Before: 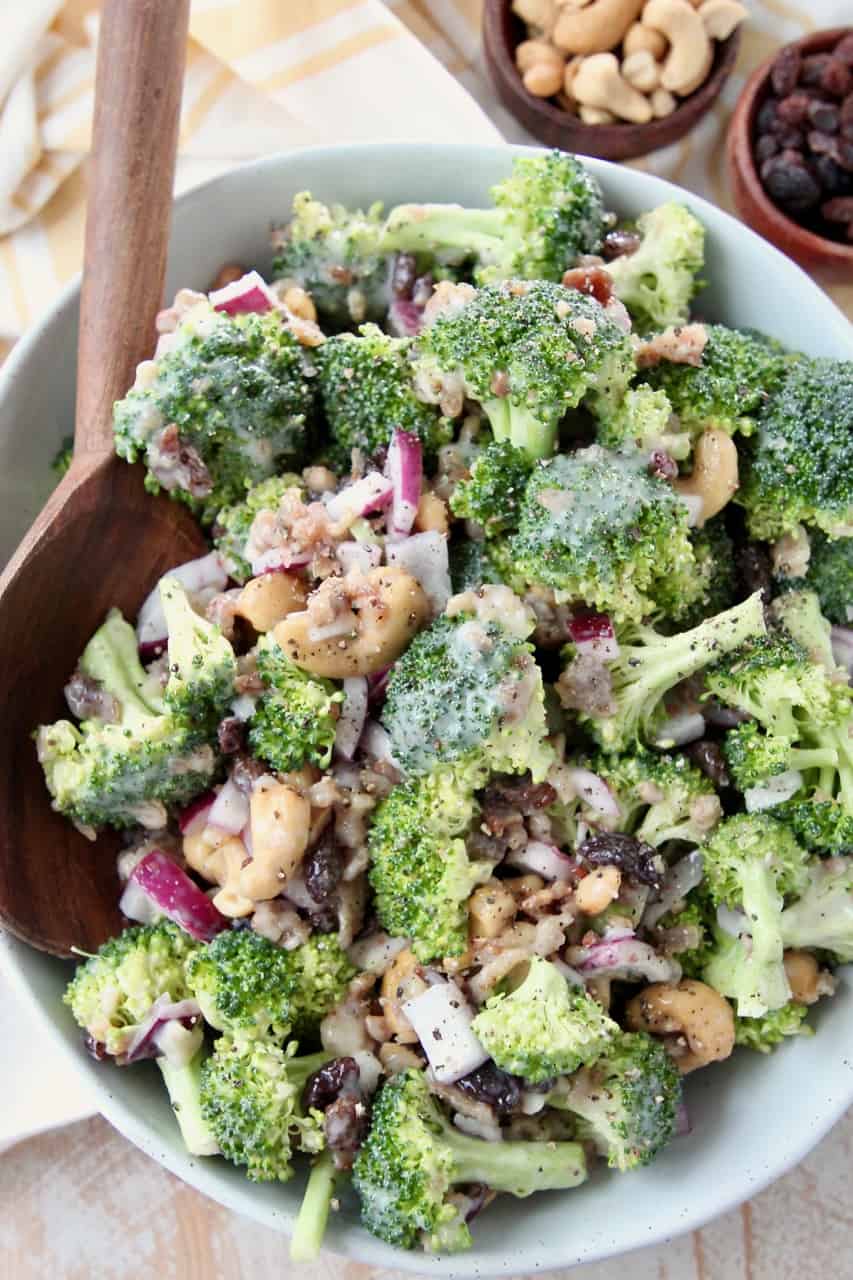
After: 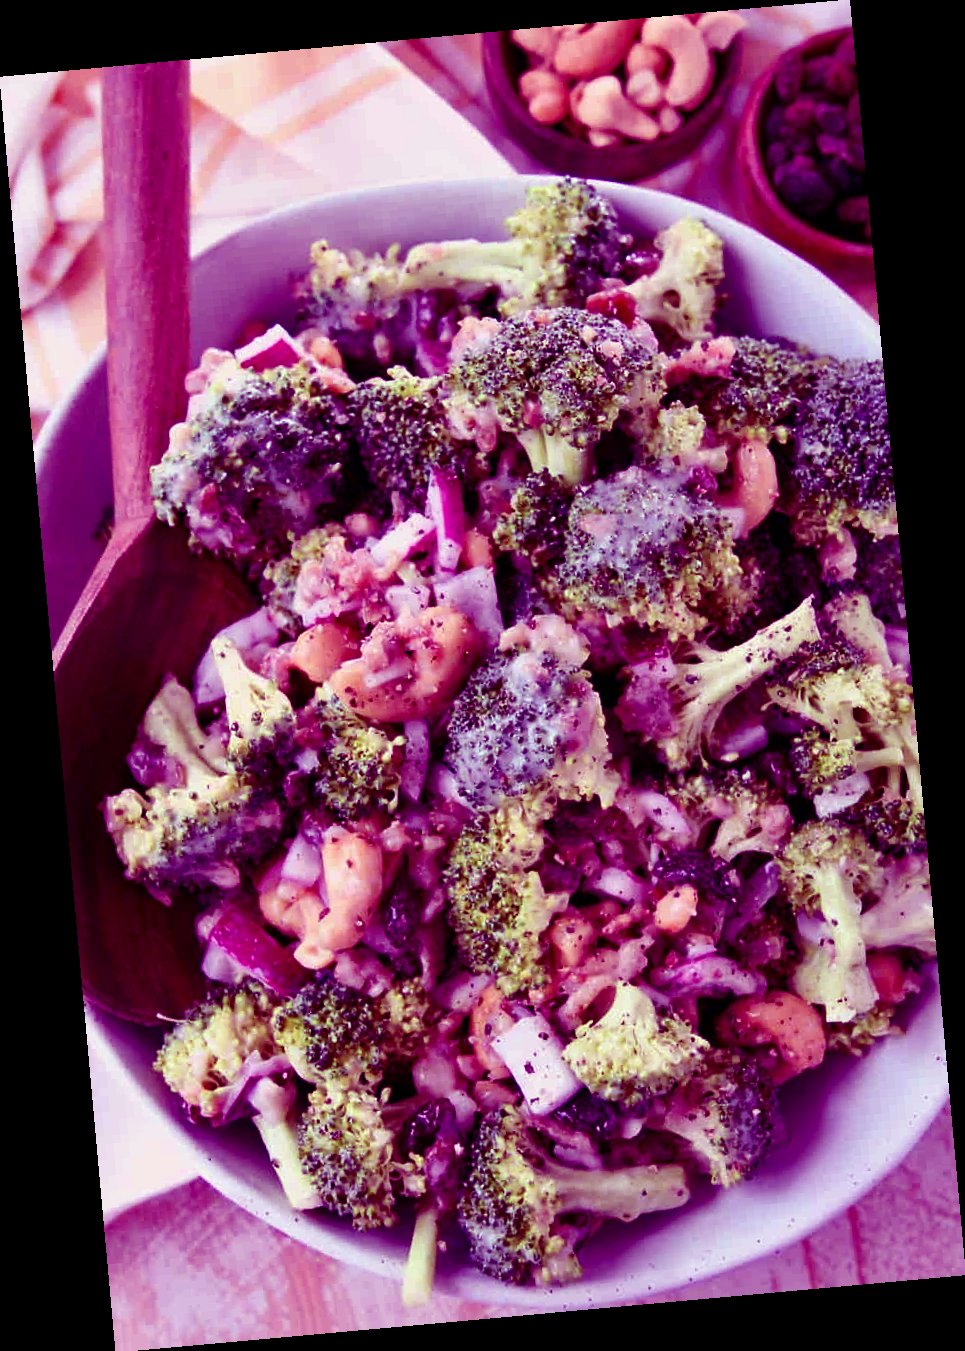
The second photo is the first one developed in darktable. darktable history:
rotate and perspective: rotation -5.2°, automatic cropping off
color balance: mode lift, gamma, gain (sRGB), lift [1, 1, 0.101, 1]
